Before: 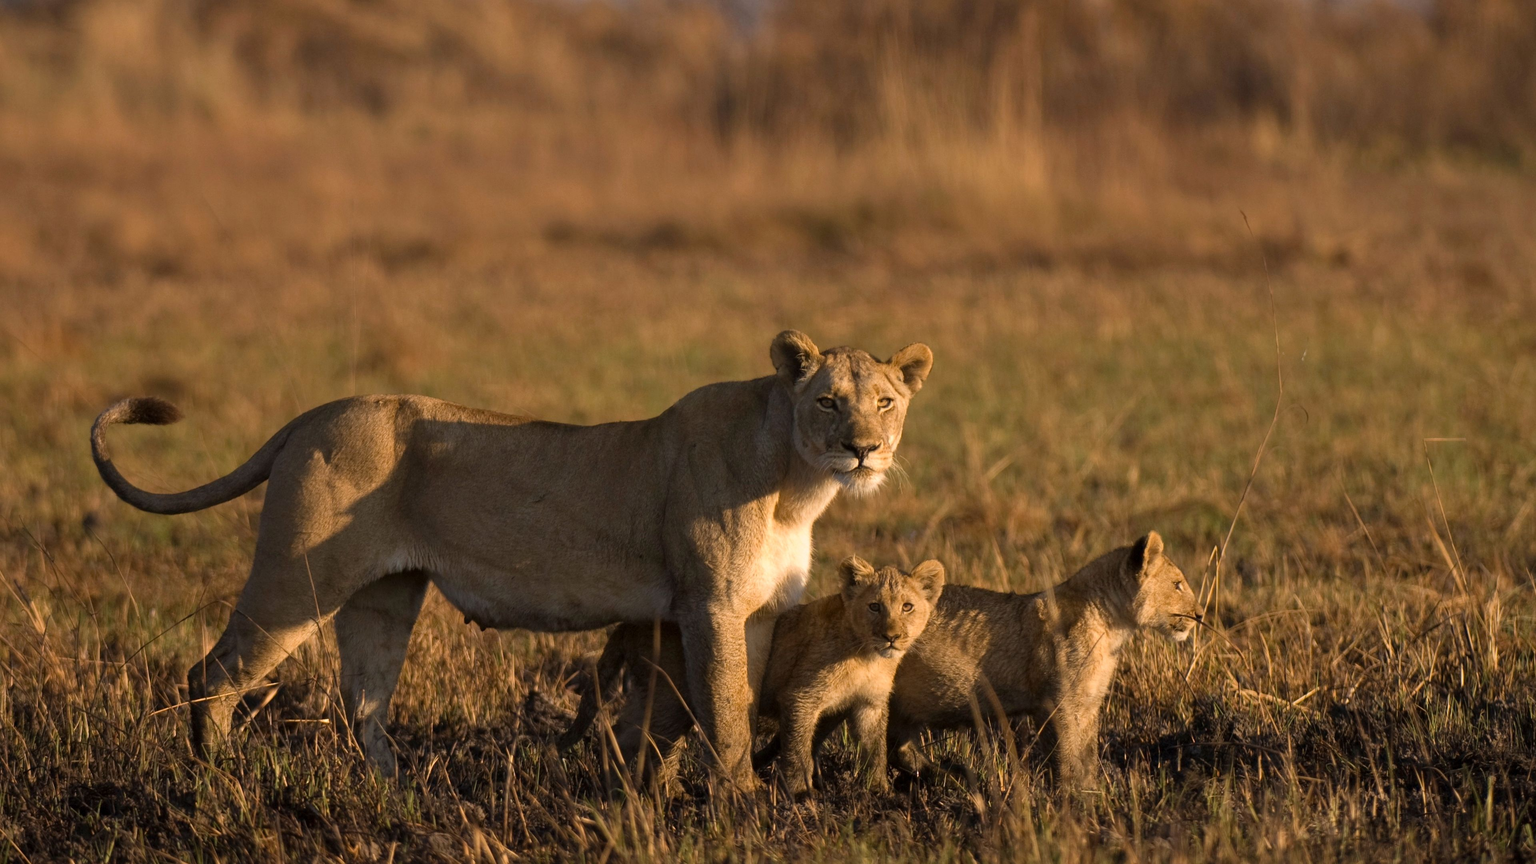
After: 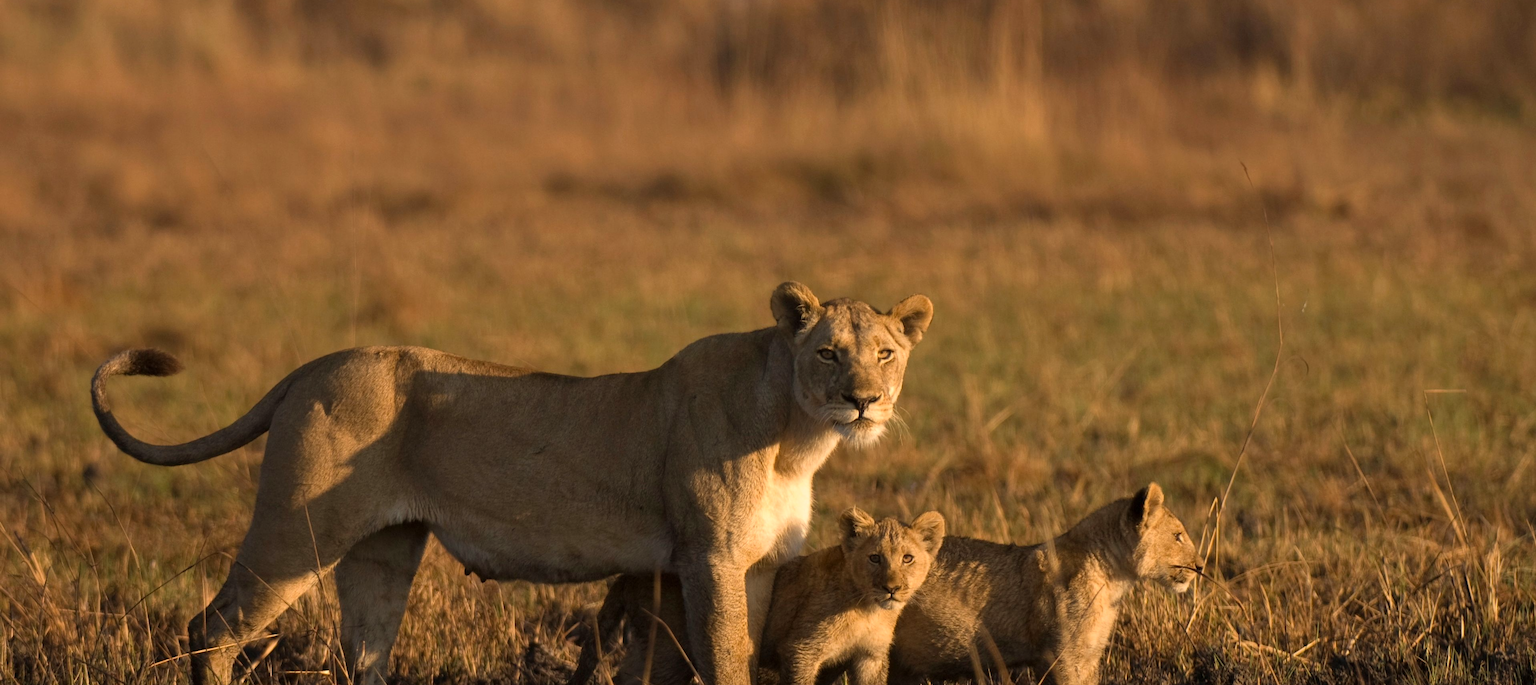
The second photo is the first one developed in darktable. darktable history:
crop and rotate: top 5.667%, bottom 14.937%
white balance: red 1.029, blue 0.92
